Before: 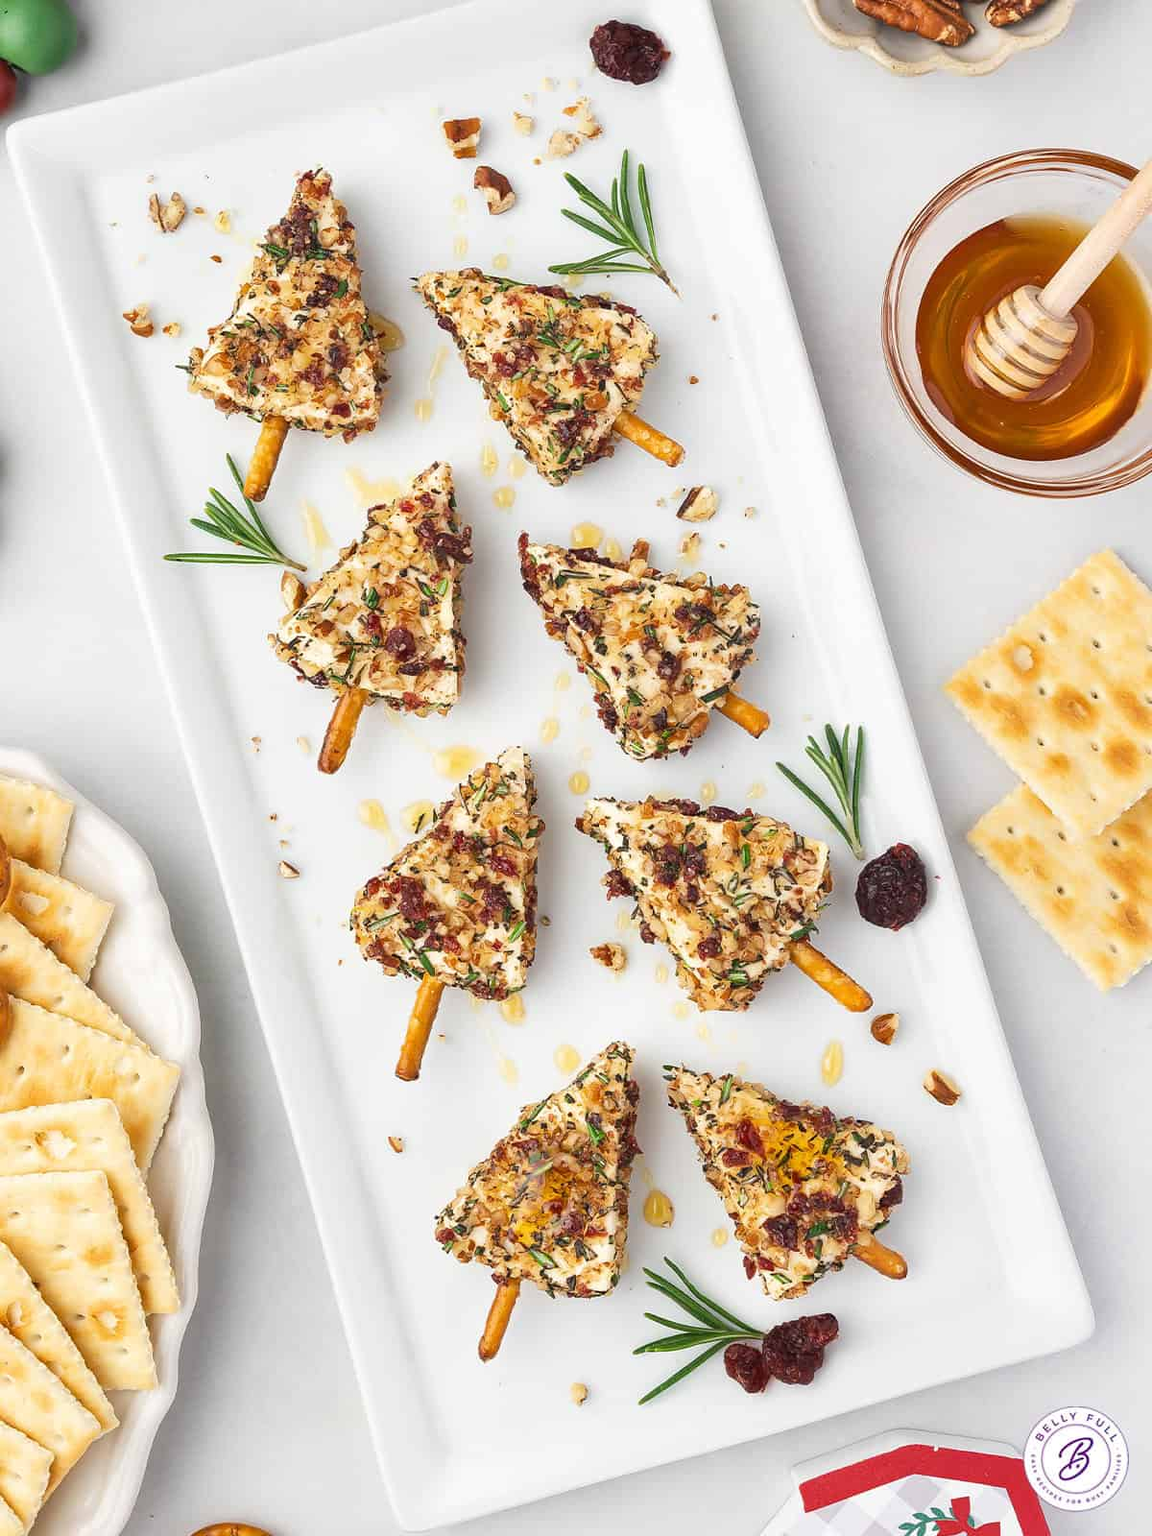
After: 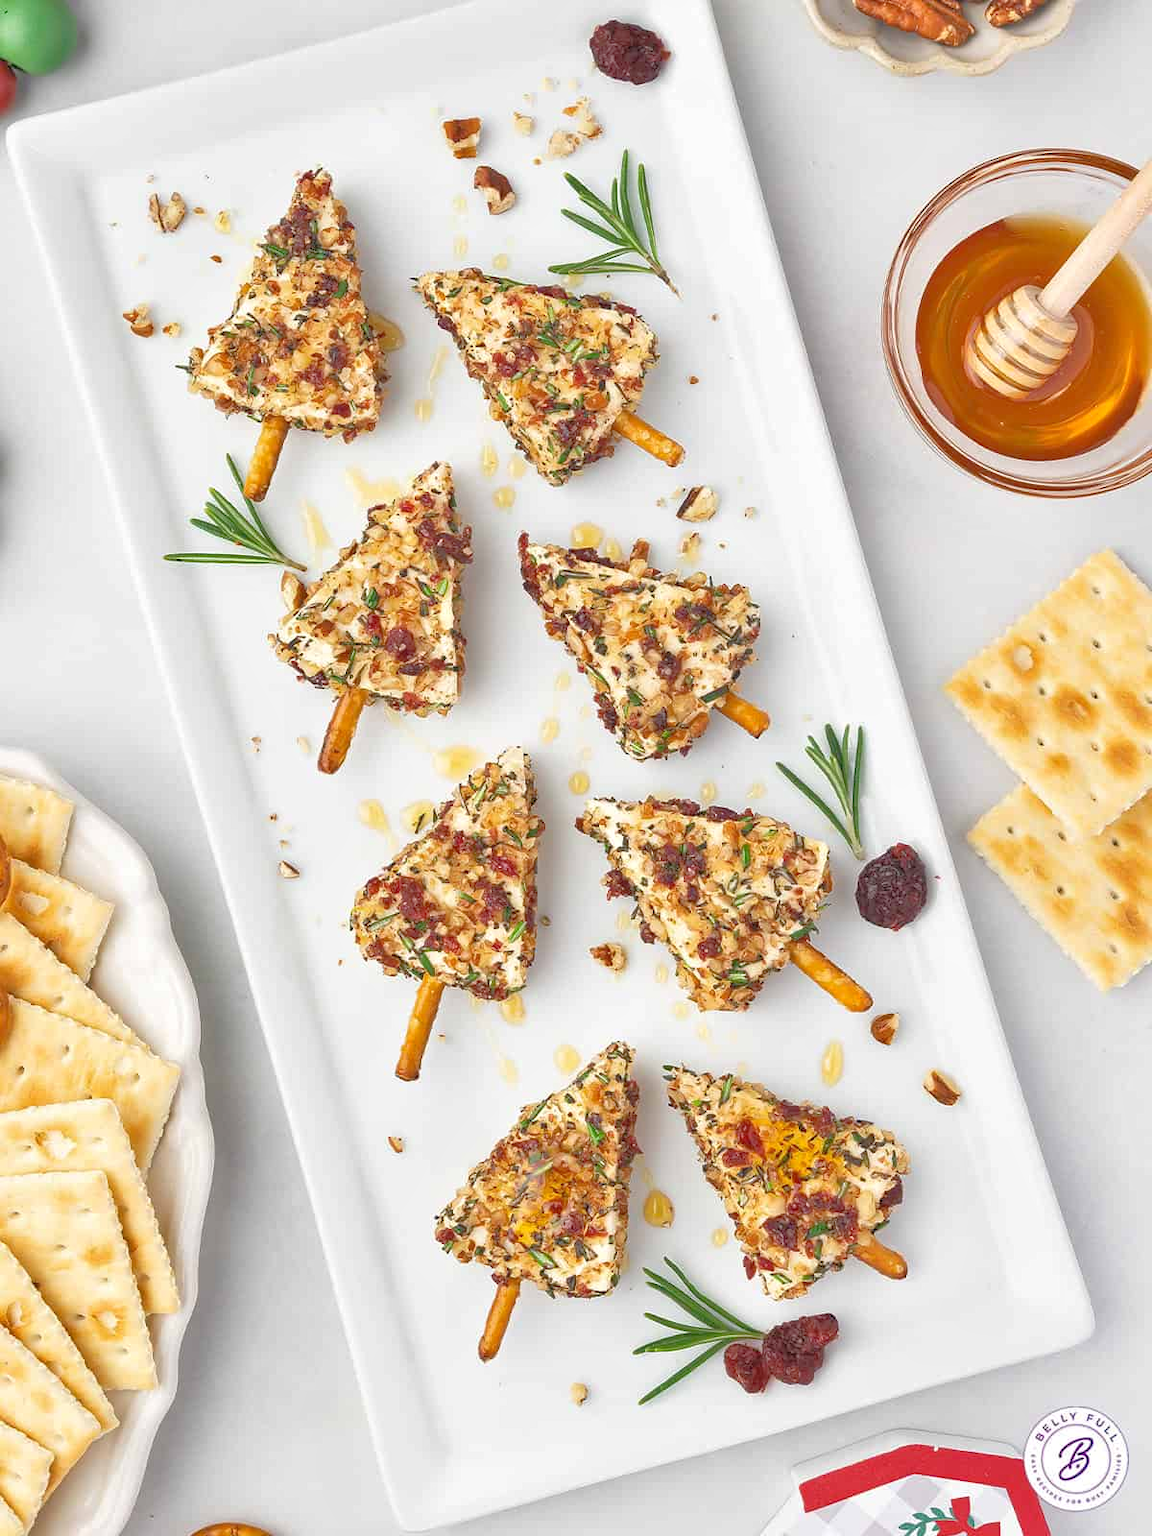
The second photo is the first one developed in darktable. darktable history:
tone equalizer: -7 EV 0.15 EV, -6 EV 0.6 EV, -5 EV 1.15 EV, -4 EV 1.33 EV, -3 EV 1.15 EV, -2 EV 0.6 EV, -1 EV 0.15 EV, mask exposure compensation -0.5 EV
shadows and highlights: radius 125.46, shadows 21.19, highlights -21.19, low approximation 0.01
